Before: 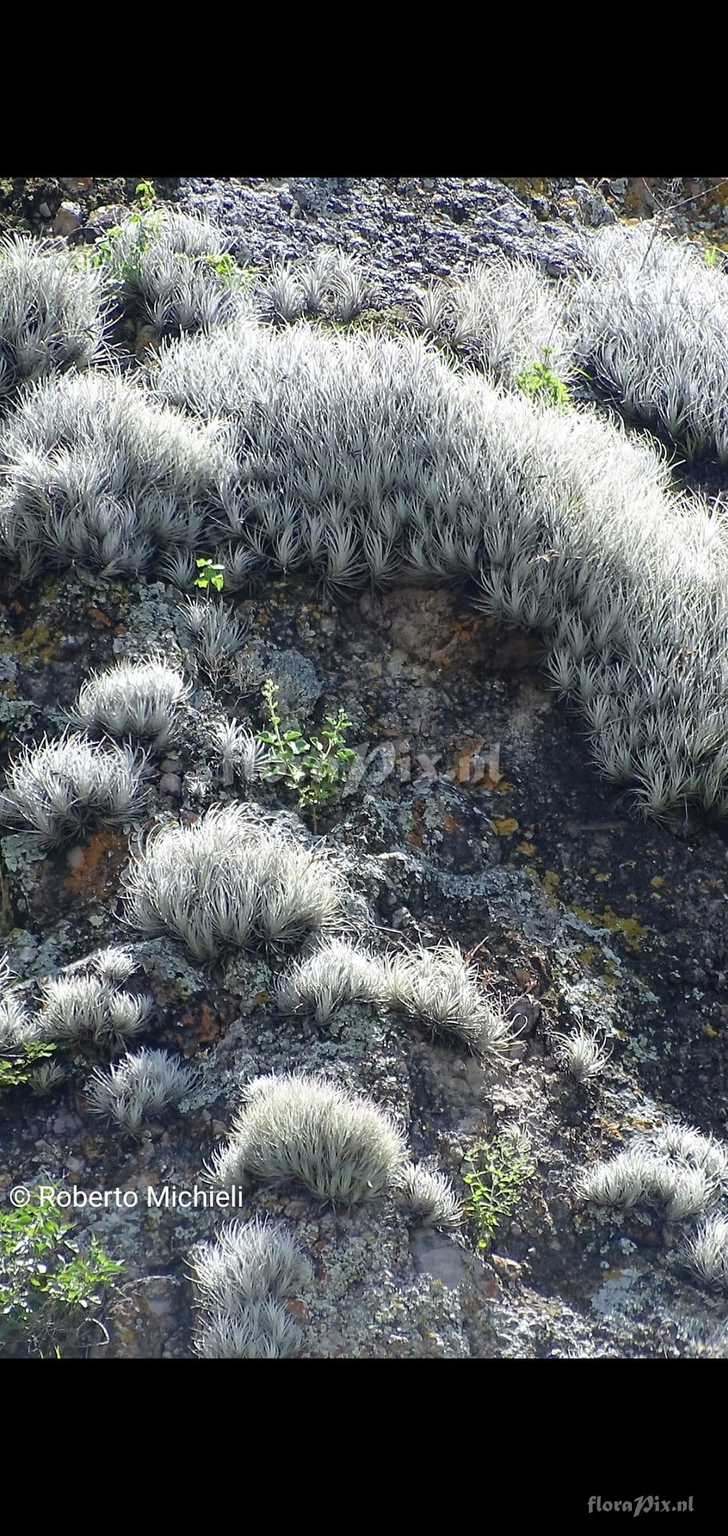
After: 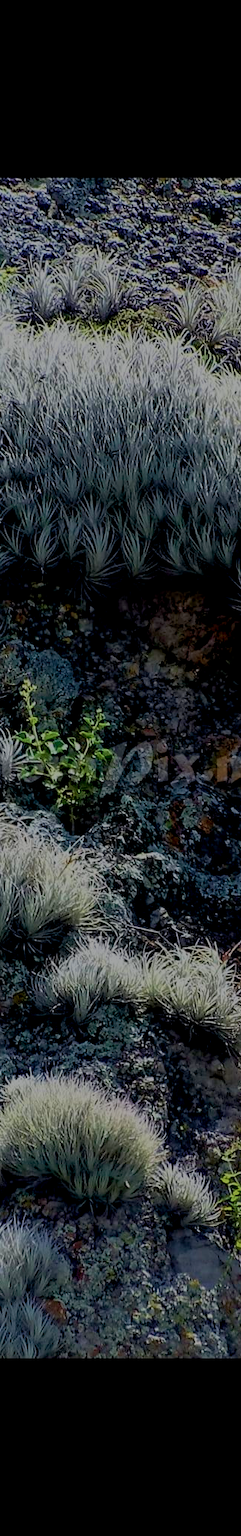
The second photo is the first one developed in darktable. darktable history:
base curve: curves: ch0 [(0.017, 0) (0.425, 0.441) (0.844, 0.933) (1, 1)], preserve colors none
velvia: strength 75%
crop: left 33.36%, right 33.36%
exposure: exposure -1.468 EV, compensate highlight preservation false
